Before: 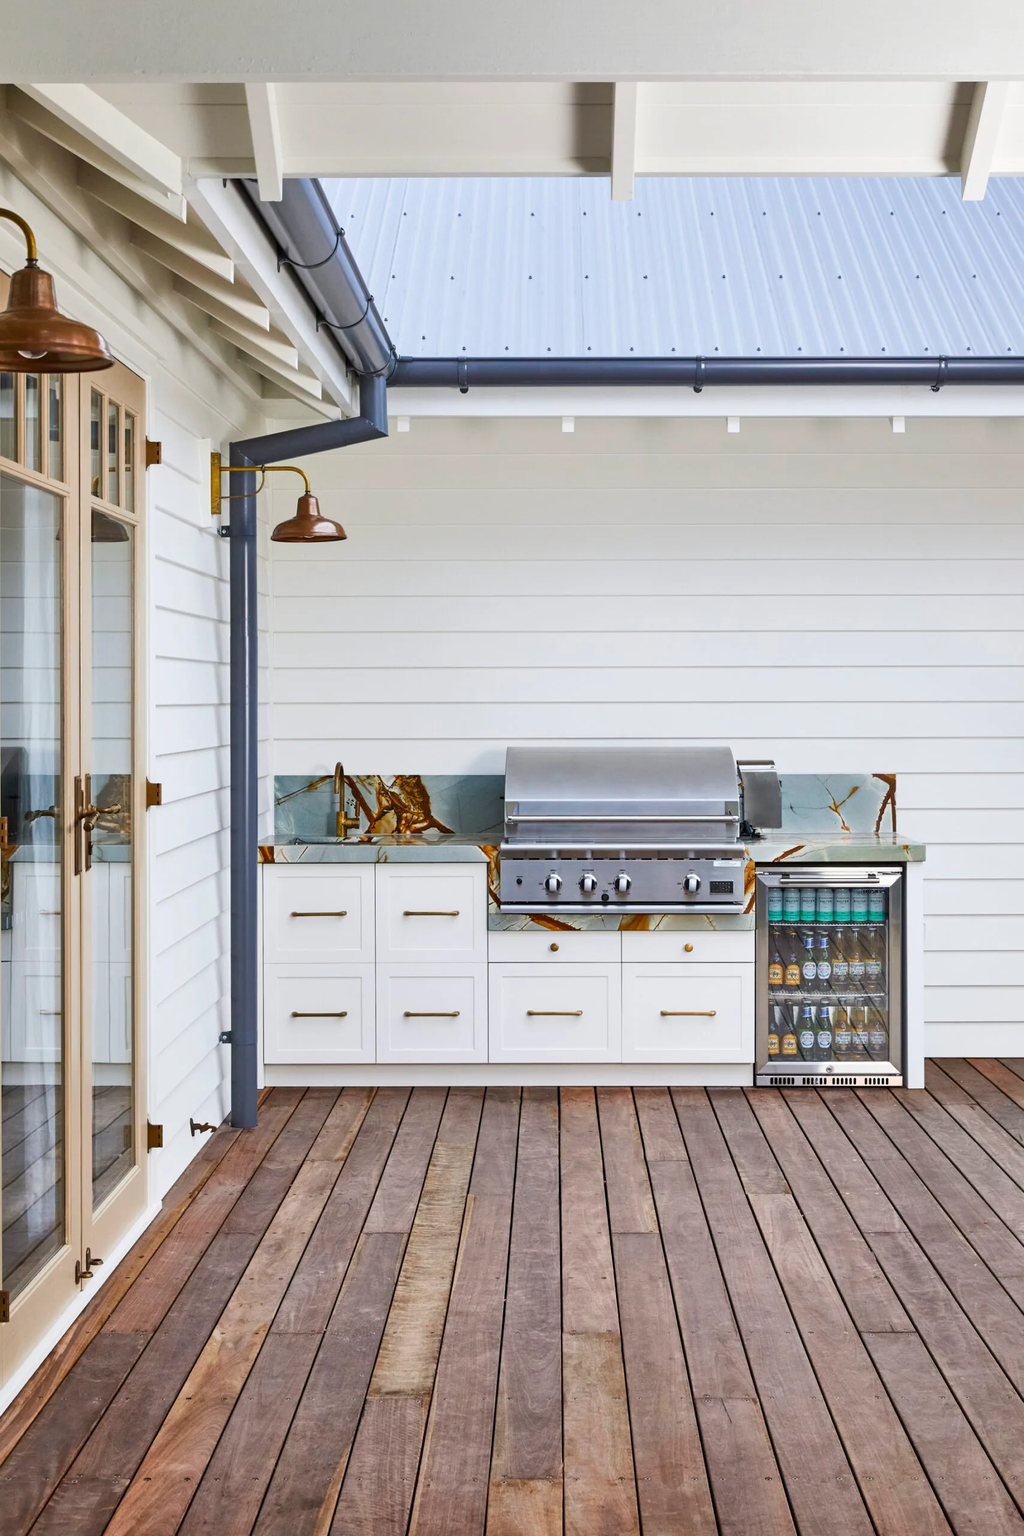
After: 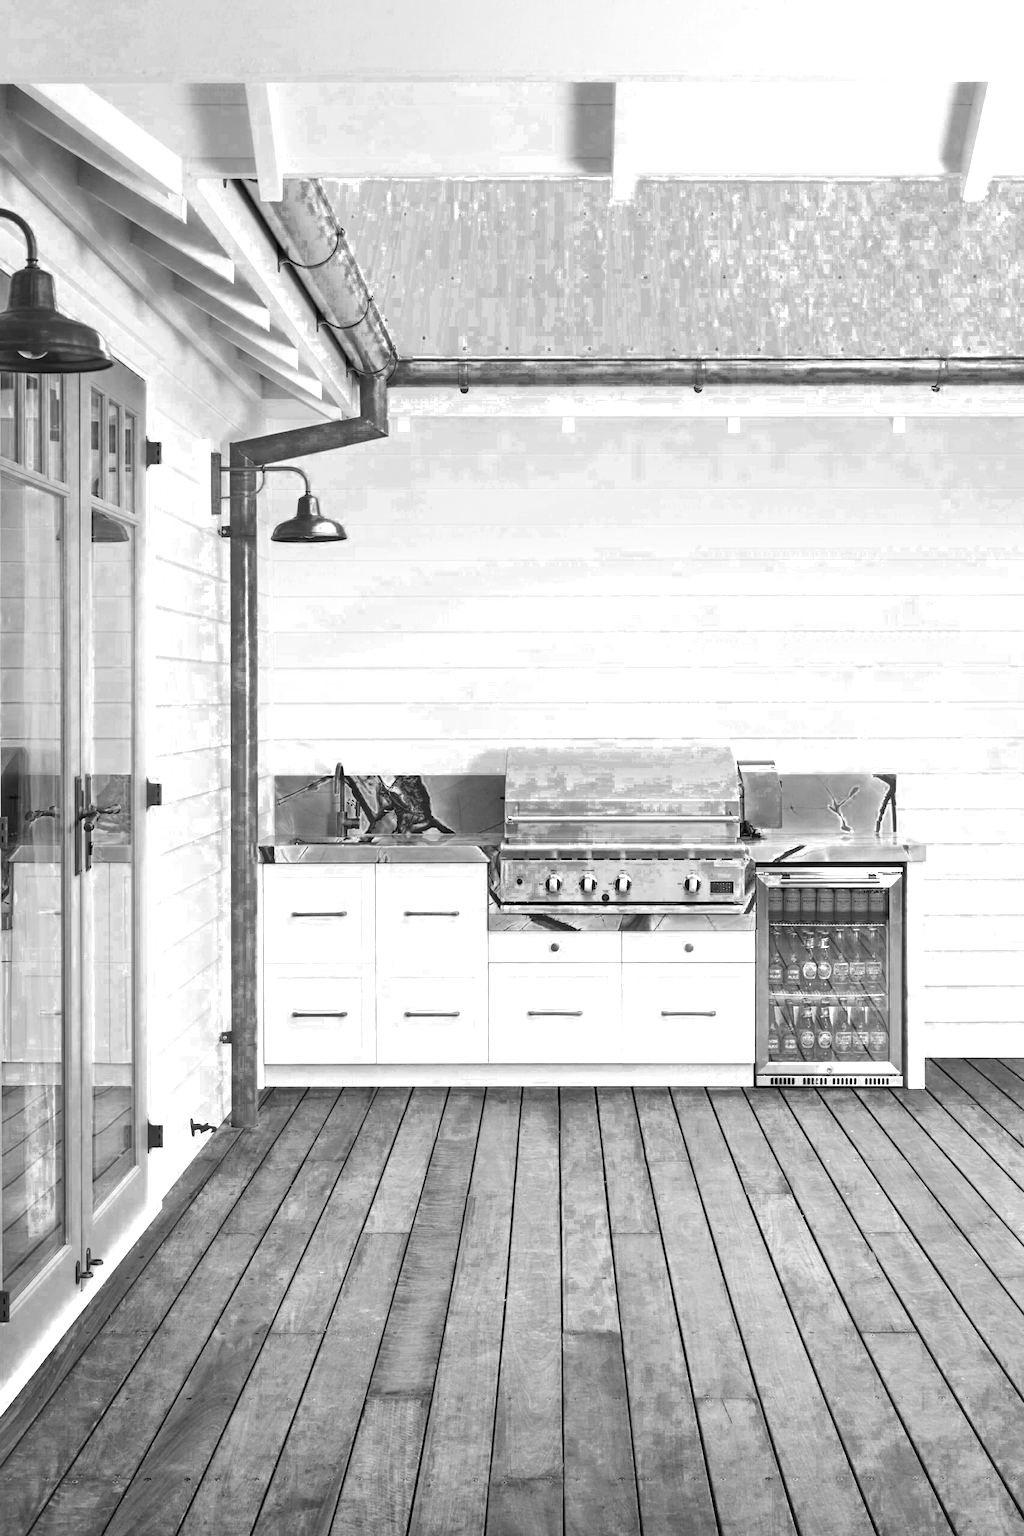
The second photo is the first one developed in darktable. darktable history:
color balance rgb: shadows lift › chroma 2.061%, shadows lift › hue 214.85°, perceptual saturation grading › global saturation 30.423%, perceptual brilliance grading › mid-tones 9.204%, perceptual brilliance grading › shadows 14.93%, global vibrance 20%
color correction: highlights b* 0.022, saturation 1.07
exposure: exposure 0.609 EV, compensate highlight preservation false
color zones: curves: ch0 [(0.002, 0.589) (0.107, 0.484) (0.146, 0.249) (0.217, 0.352) (0.309, 0.525) (0.39, 0.404) (0.455, 0.169) (0.597, 0.055) (0.724, 0.212) (0.775, 0.691) (0.869, 0.571) (1, 0.587)]; ch1 [(0, 0) (0.143, 0) (0.286, 0) (0.429, 0) (0.571, 0) (0.714, 0) (0.857, 0)]
shadows and highlights: radius 92.89, shadows -16, white point adjustment 0.265, highlights 31.51, compress 48.52%, highlights color adjustment 42.11%, soften with gaussian
